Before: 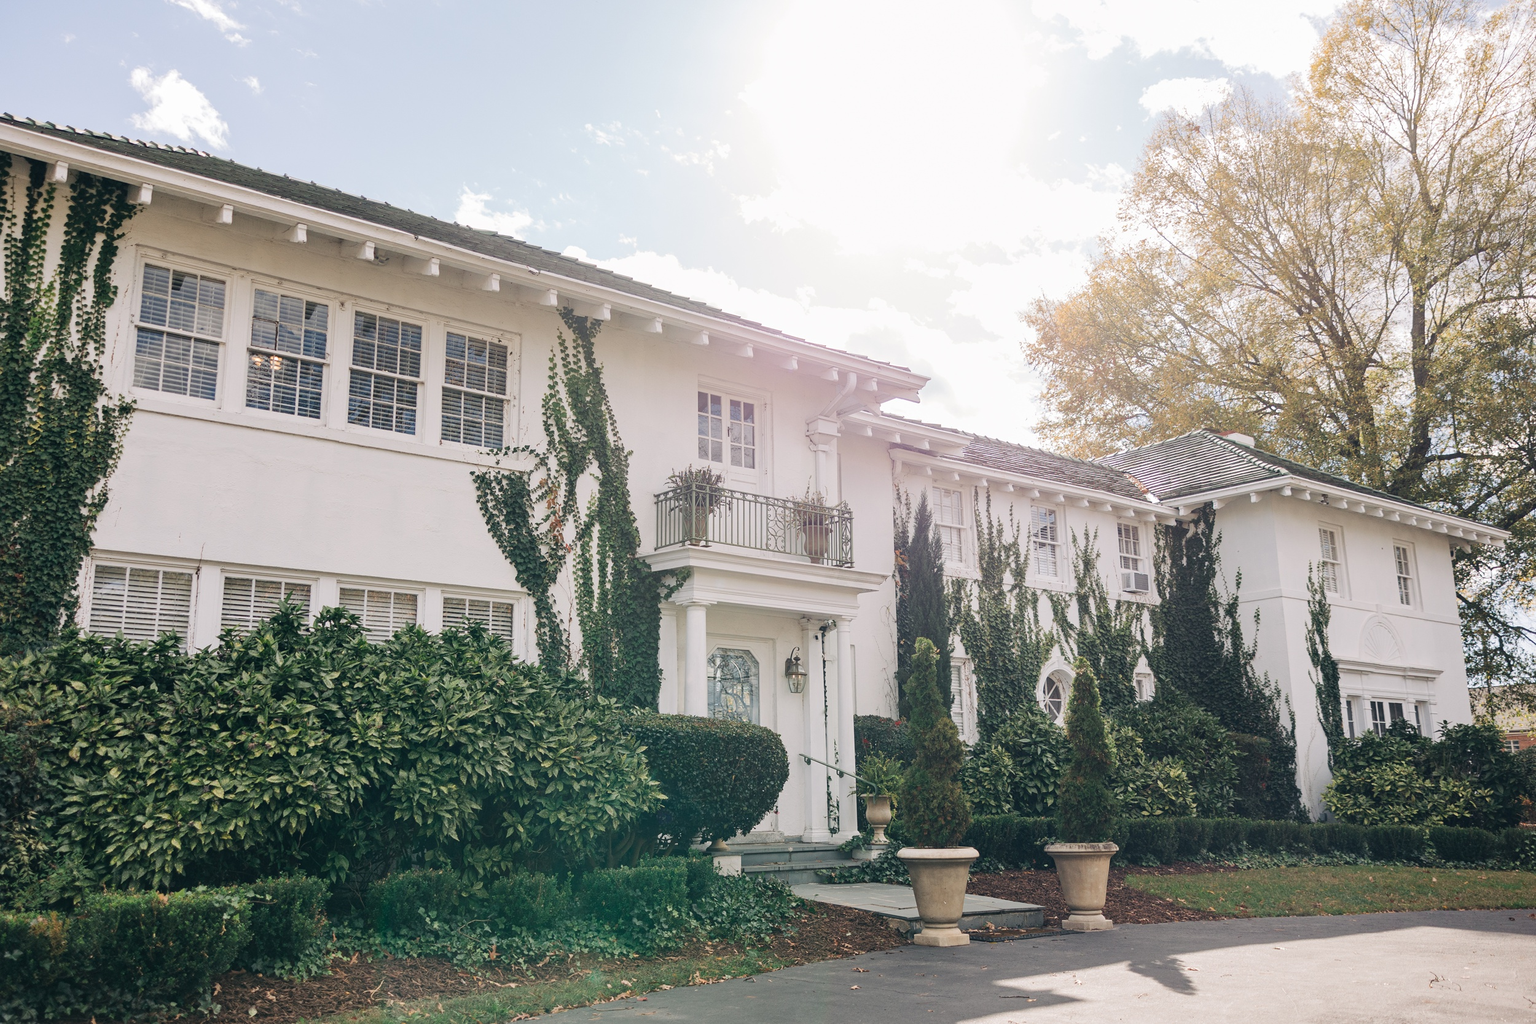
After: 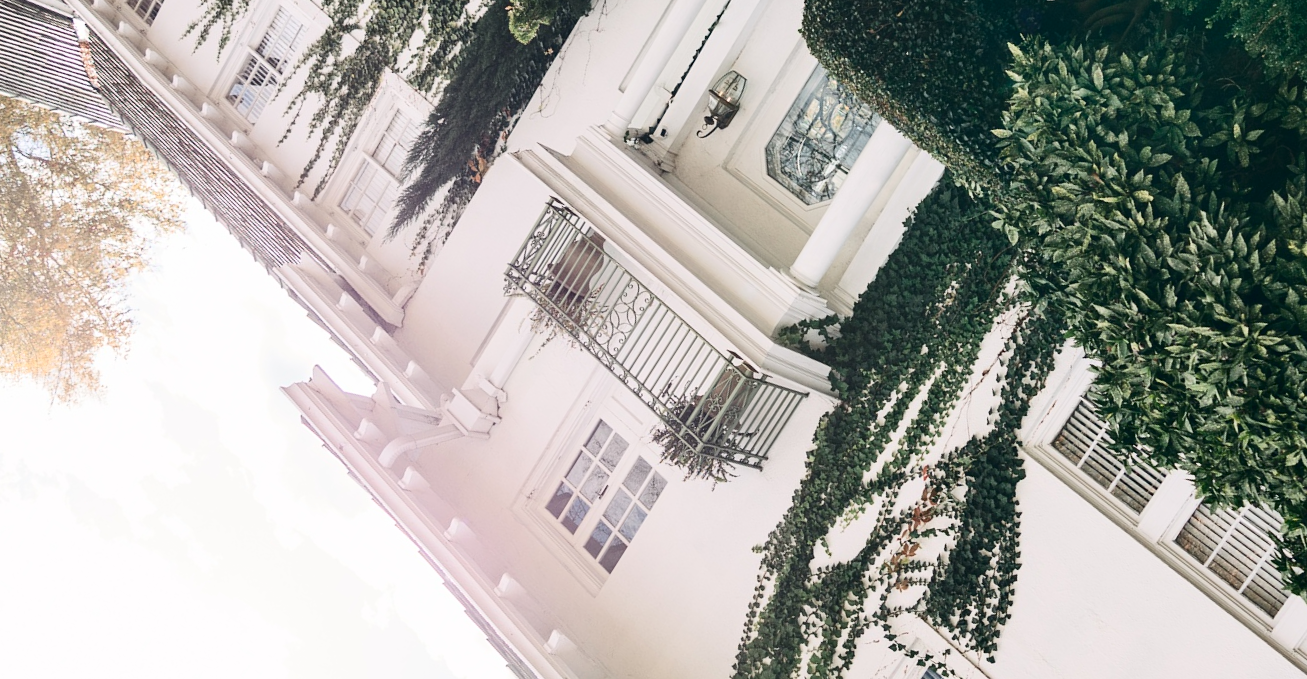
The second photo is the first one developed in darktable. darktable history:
contrast brightness saturation: contrast 0.296
crop and rotate: angle 147.41°, left 9.12%, top 15.678%, right 4.598%, bottom 17.029%
